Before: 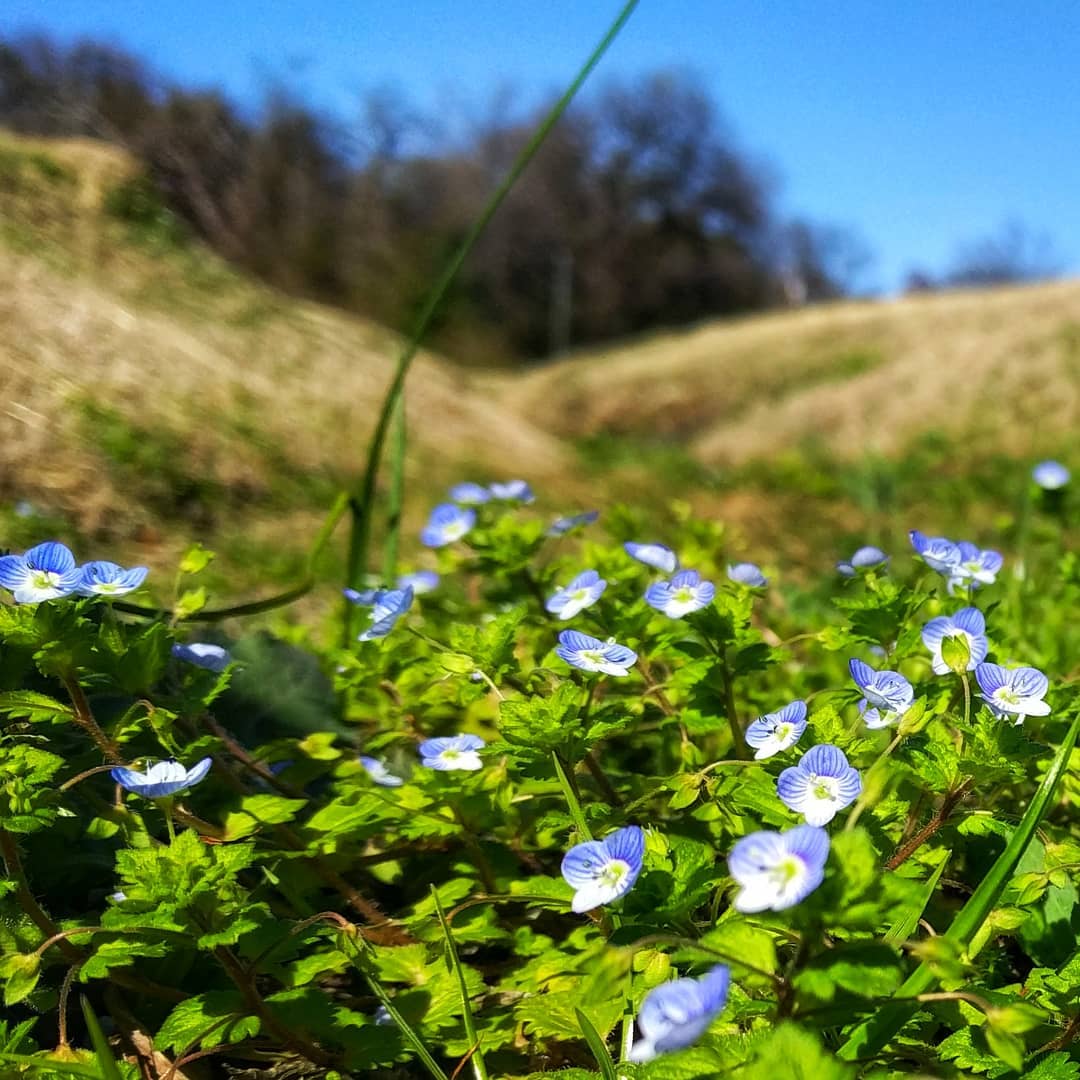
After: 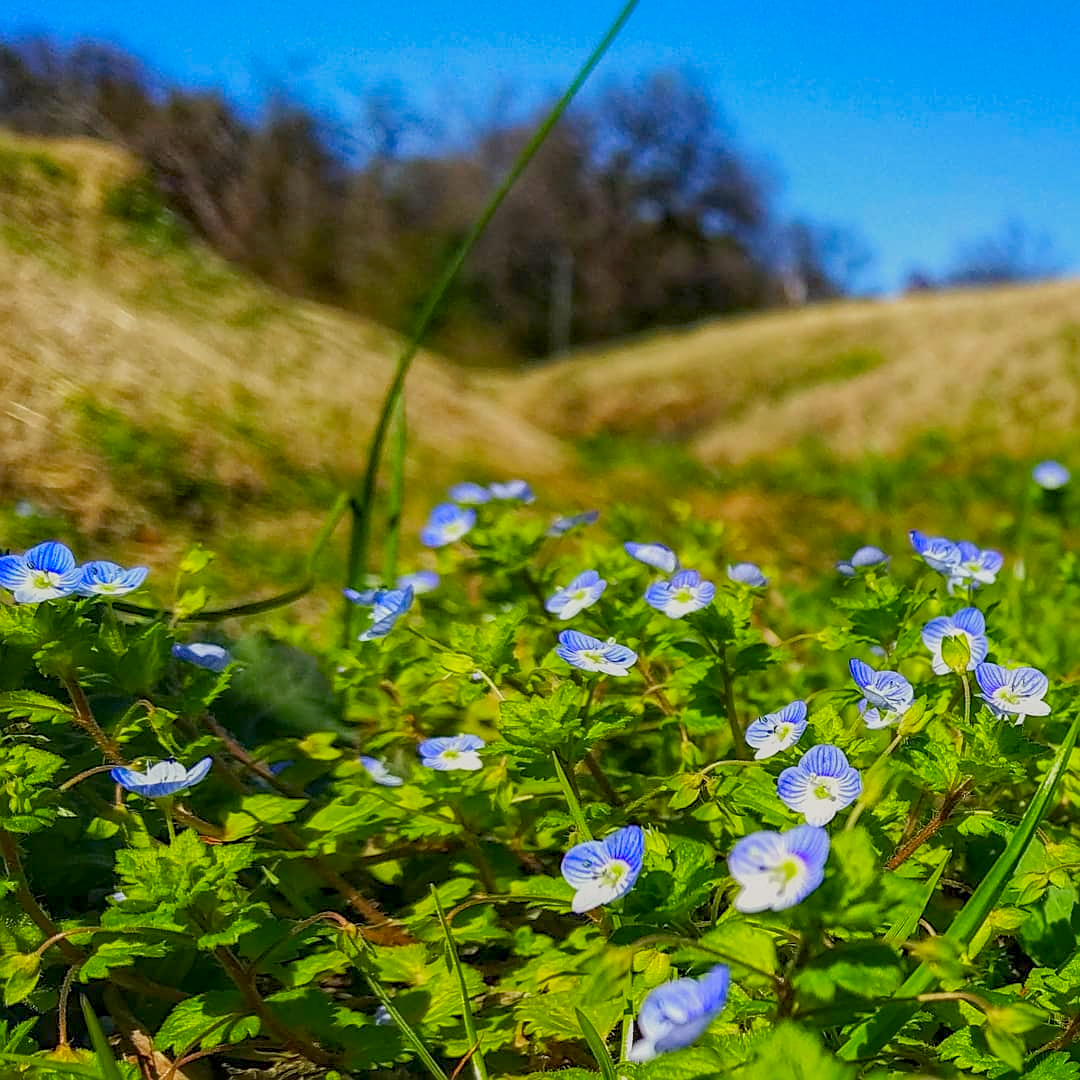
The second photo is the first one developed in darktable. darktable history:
sharpen: on, module defaults
color balance rgb: linear chroma grading › global chroma 15.418%, perceptual saturation grading › global saturation 0.821%, contrast -29.918%
haze removal: compatibility mode true, adaptive false
local contrast: detail 130%
